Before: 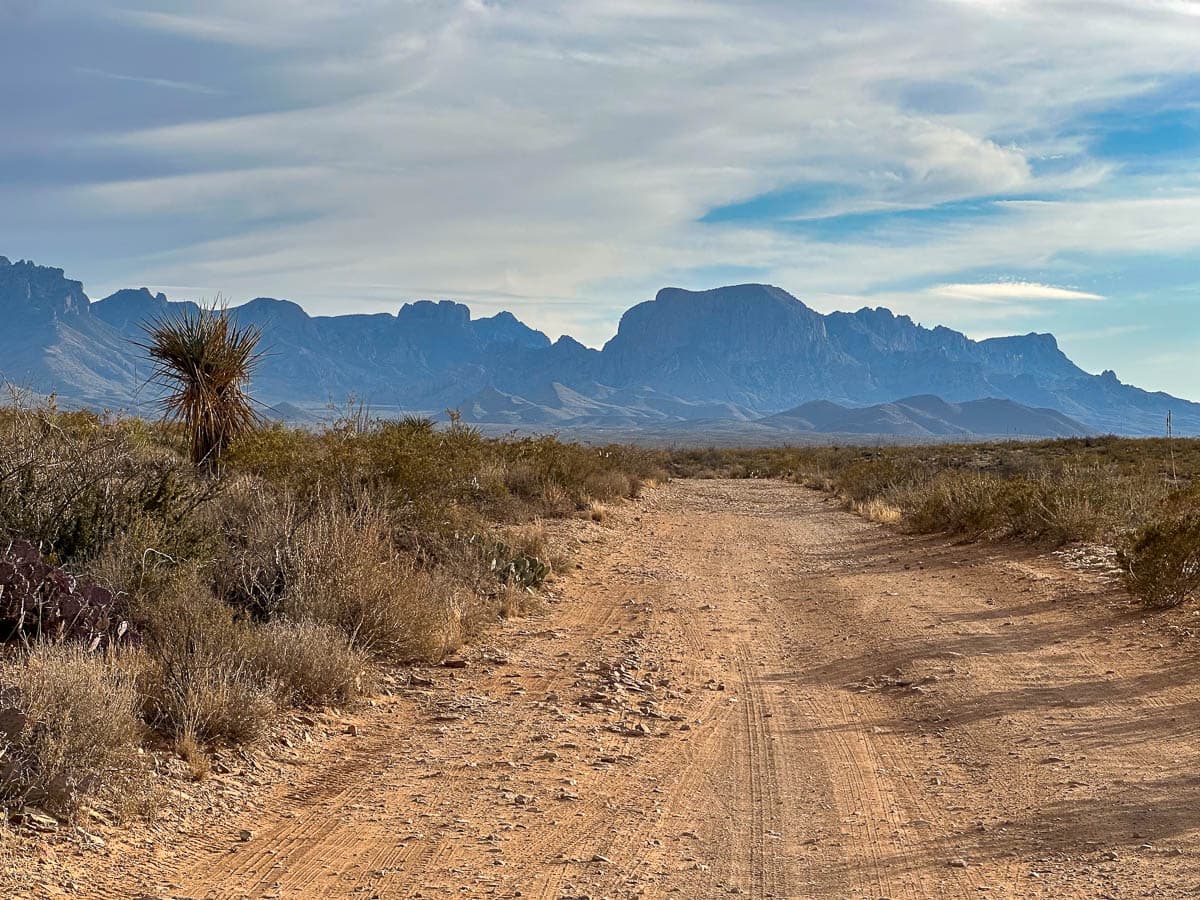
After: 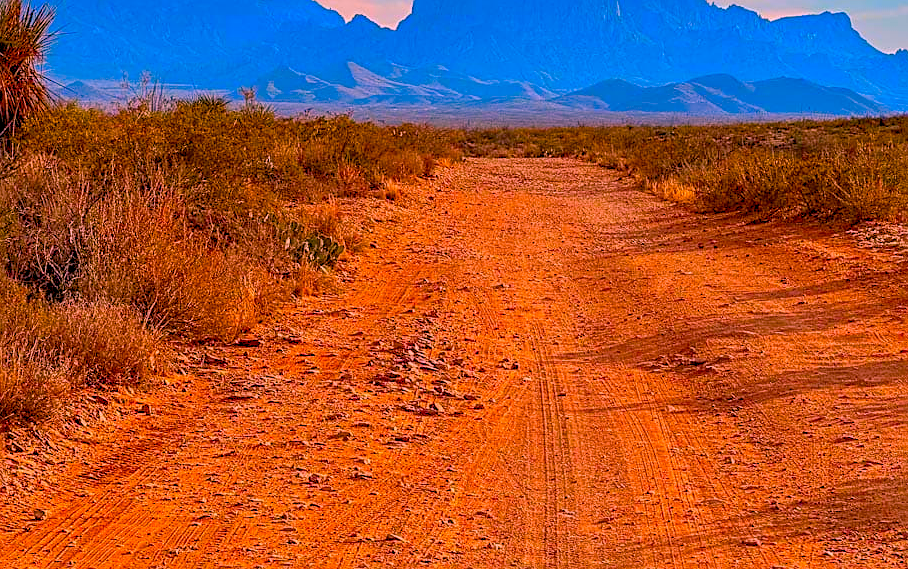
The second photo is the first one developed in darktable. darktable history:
crop and rotate: left 17.18%, top 35.68%, right 7.098%, bottom 1.044%
local contrast: detail 130%
sharpen: on, module defaults
color balance rgb: shadows lift › chroma 0.812%, shadows lift › hue 115.62°, highlights gain › chroma 2.993%, highlights gain › hue 73.66°, global offset › luminance -0.489%, linear chroma grading › global chroma 24.683%, perceptual saturation grading › global saturation 29.731%, contrast -29.427%
color correction: highlights a* 19.15, highlights b* -11.55, saturation 1.69
